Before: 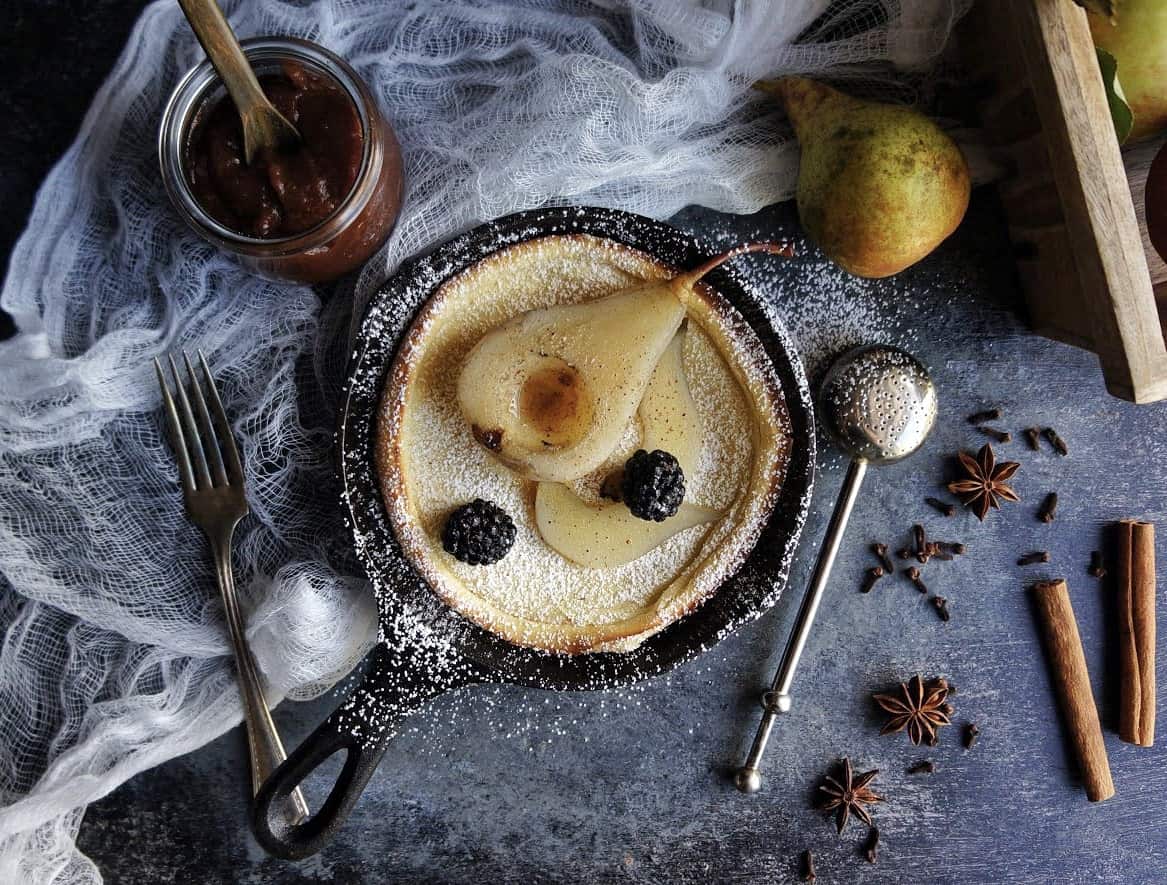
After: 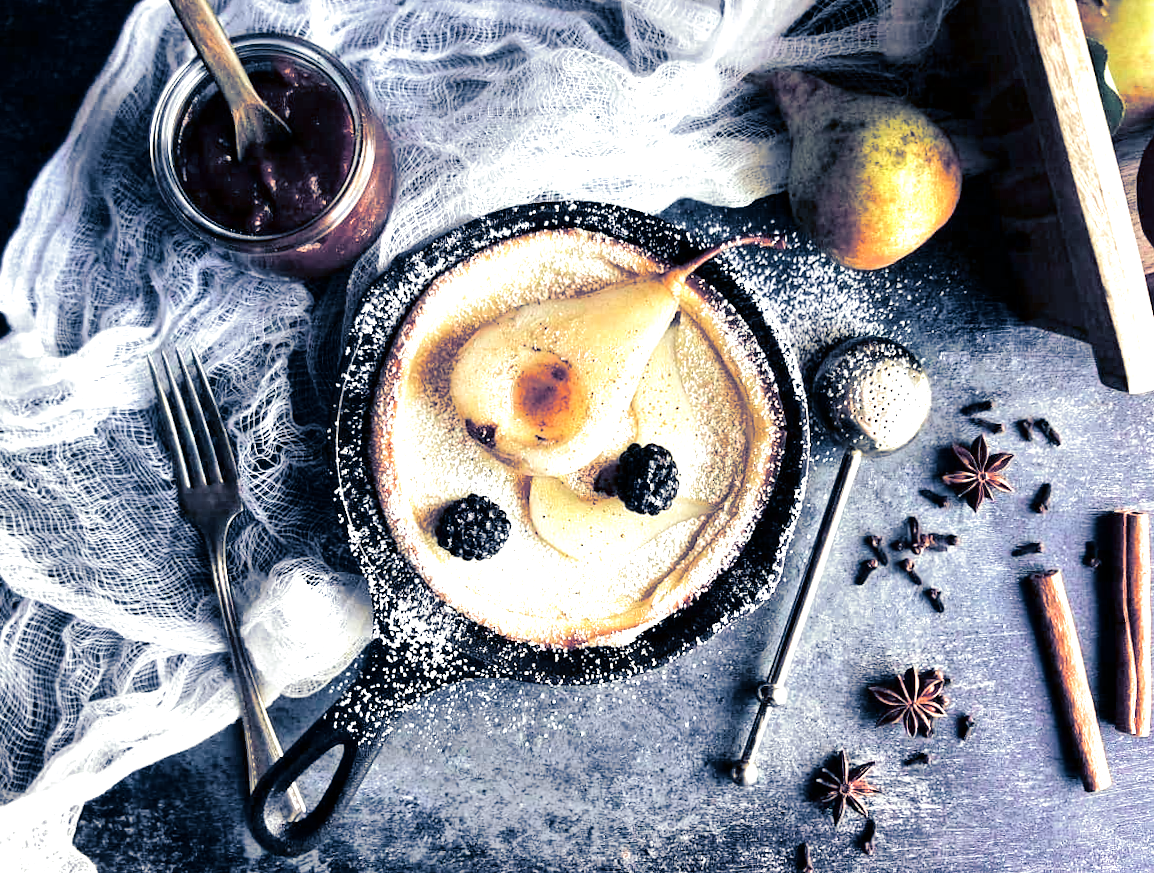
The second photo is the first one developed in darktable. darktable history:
rotate and perspective: rotation -0.45°, automatic cropping original format, crop left 0.008, crop right 0.992, crop top 0.012, crop bottom 0.988
split-toning: shadows › hue 226.8°, shadows › saturation 0.84
exposure: exposure 1.5 EV, compensate highlight preservation false
tone curve: curves: ch0 [(0.003, 0) (0.066, 0.017) (0.163, 0.09) (0.264, 0.238) (0.395, 0.421) (0.517, 0.56) (0.688, 0.743) (0.791, 0.814) (1, 1)]; ch1 [(0, 0) (0.164, 0.115) (0.337, 0.332) (0.39, 0.398) (0.464, 0.461) (0.501, 0.5) (0.507, 0.503) (0.534, 0.537) (0.577, 0.59) (0.652, 0.681) (0.733, 0.749) (0.811, 0.796) (1, 1)]; ch2 [(0, 0) (0.337, 0.382) (0.464, 0.476) (0.501, 0.502) (0.527, 0.54) (0.551, 0.565) (0.6, 0.59) (0.687, 0.675) (1, 1)], color space Lab, independent channels, preserve colors none
